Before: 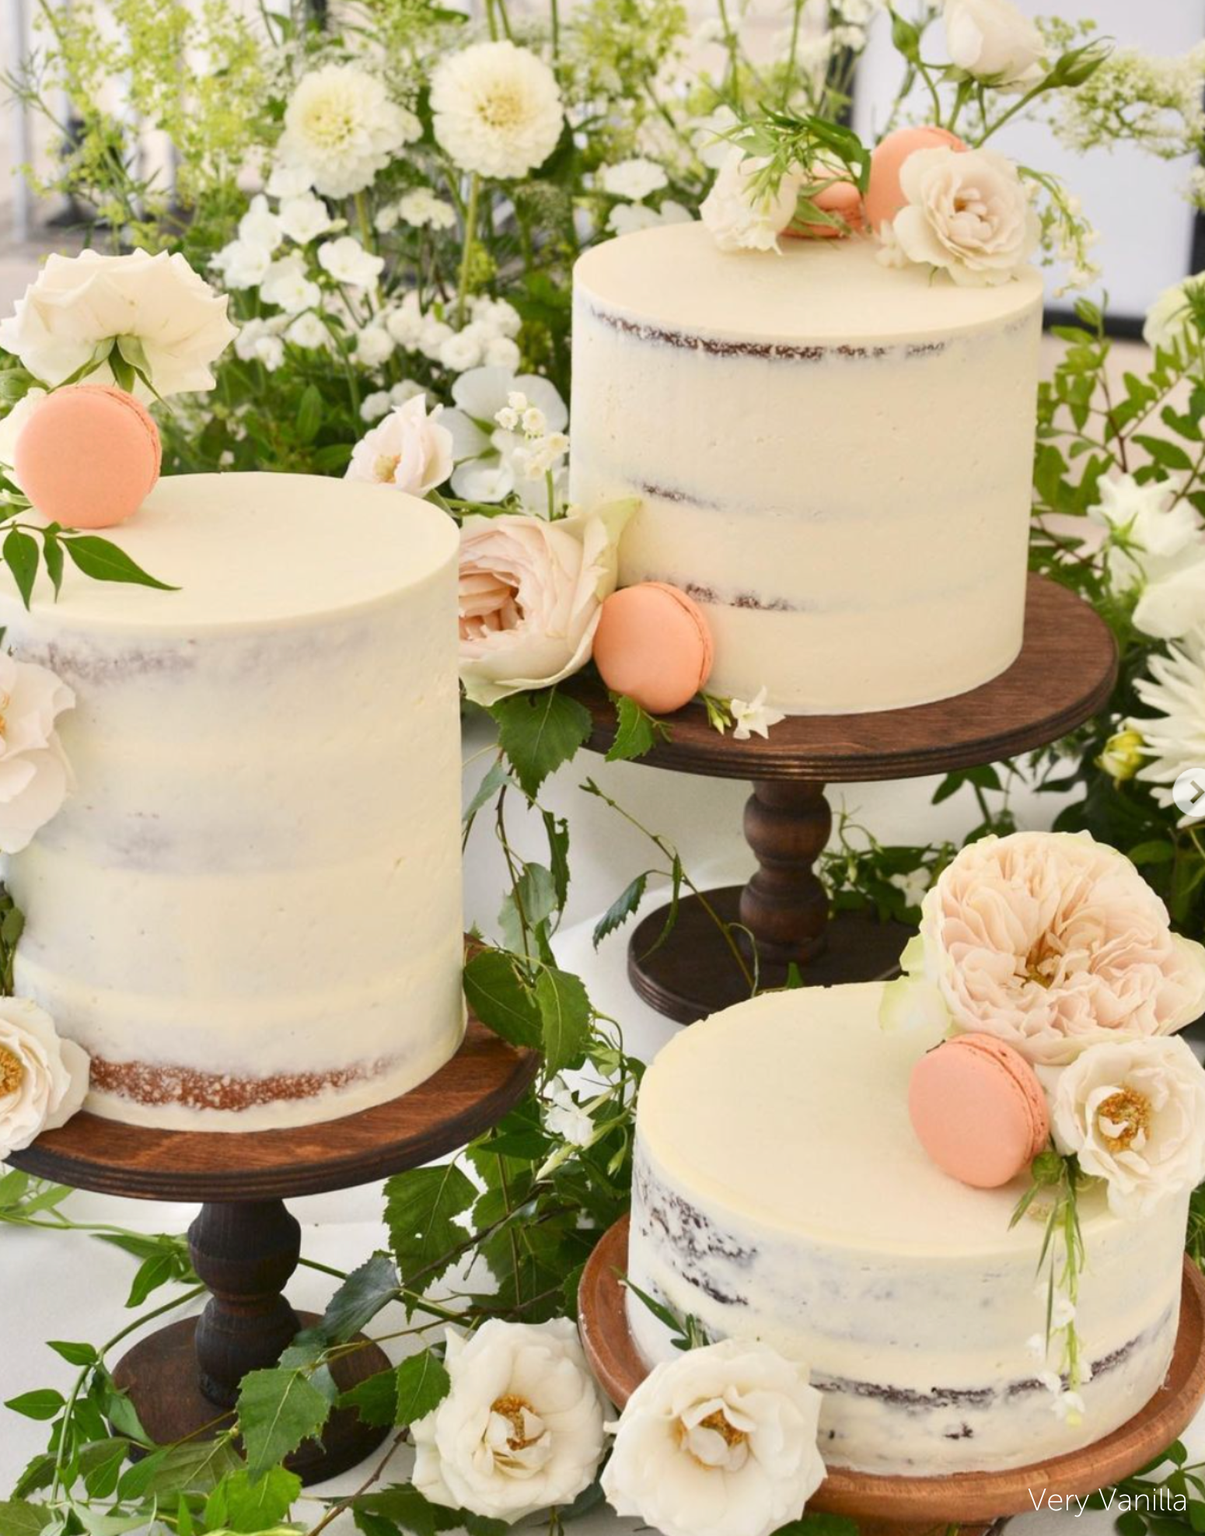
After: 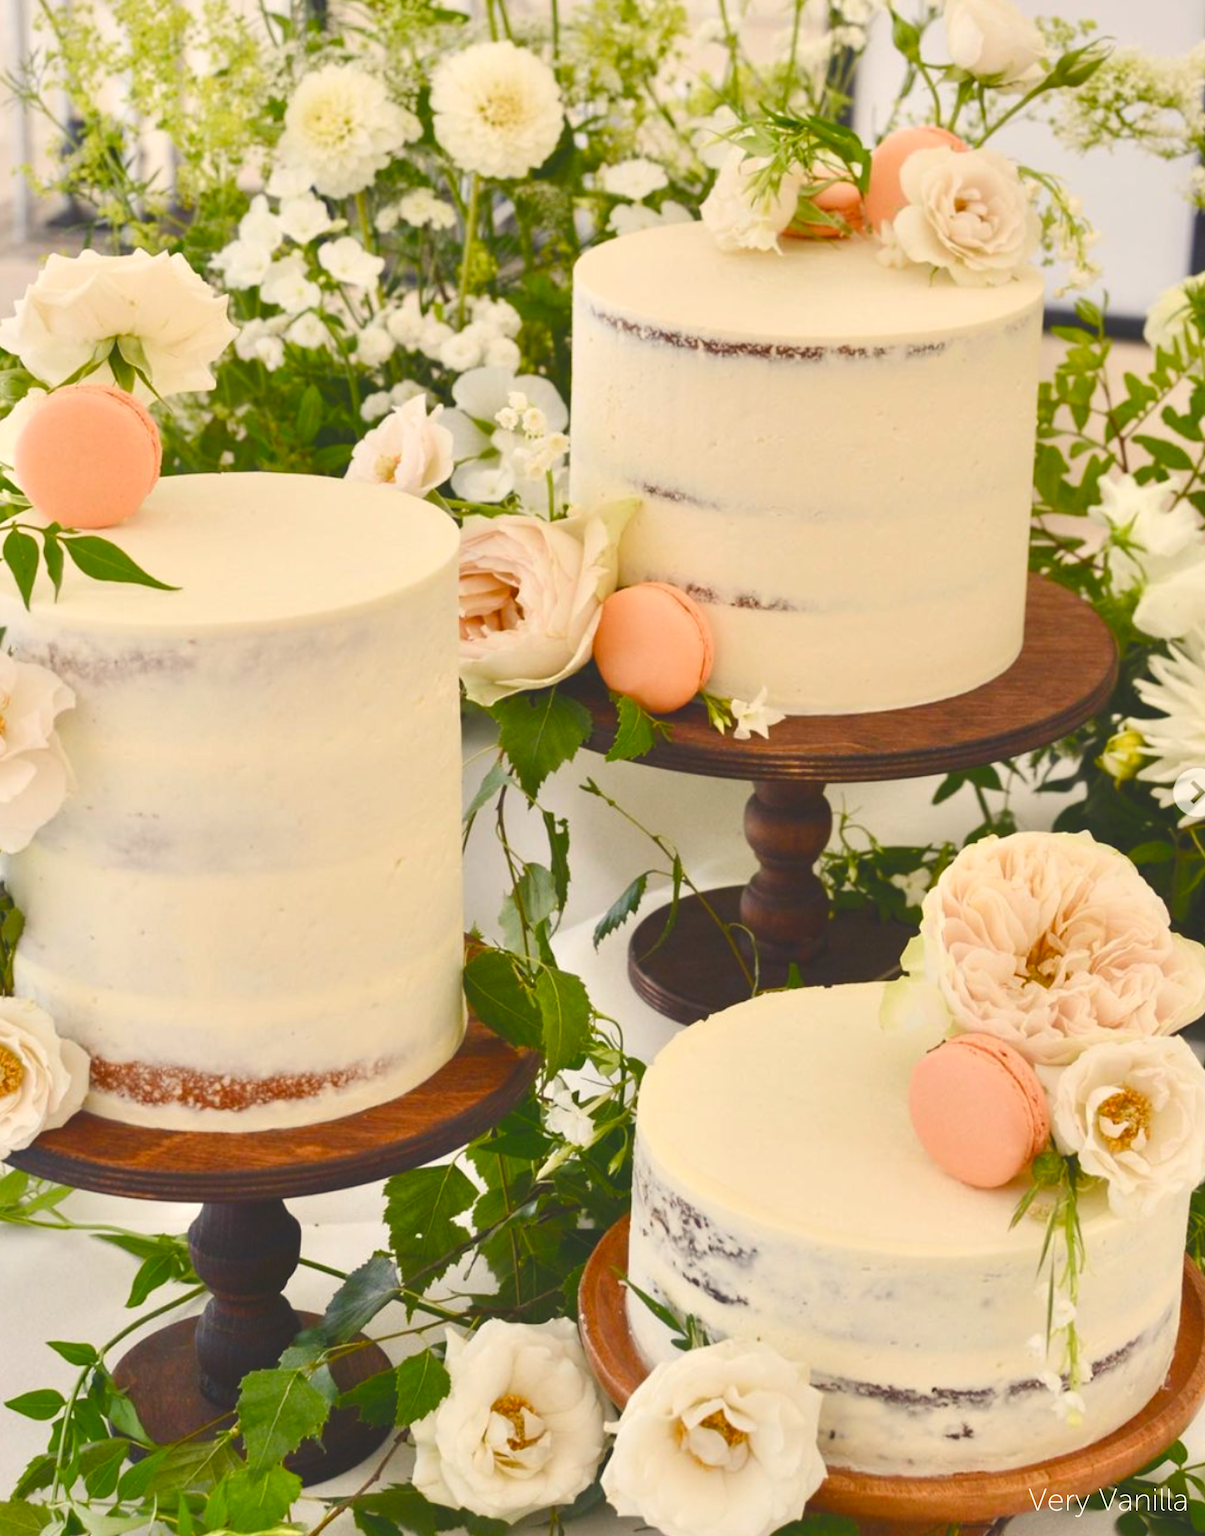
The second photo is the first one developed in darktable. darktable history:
color balance rgb: shadows lift › chroma 3%, shadows lift › hue 280.8°, power › hue 330°, highlights gain › chroma 3%, highlights gain › hue 75.6°, global offset › luminance 2%, perceptual saturation grading › global saturation 20%, perceptual saturation grading › highlights -25%, perceptual saturation grading › shadows 50%, global vibrance 20.33%
color zones: curves: ch0 [(0, 0.5) (0.143, 0.5) (0.286, 0.5) (0.429, 0.5) (0.571, 0.5) (0.714, 0.476) (0.857, 0.5) (1, 0.5)]; ch2 [(0, 0.5) (0.143, 0.5) (0.286, 0.5) (0.429, 0.5) (0.571, 0.5) (0.714, 0.487) (0.857, 0.5) (1, 0.5)]
